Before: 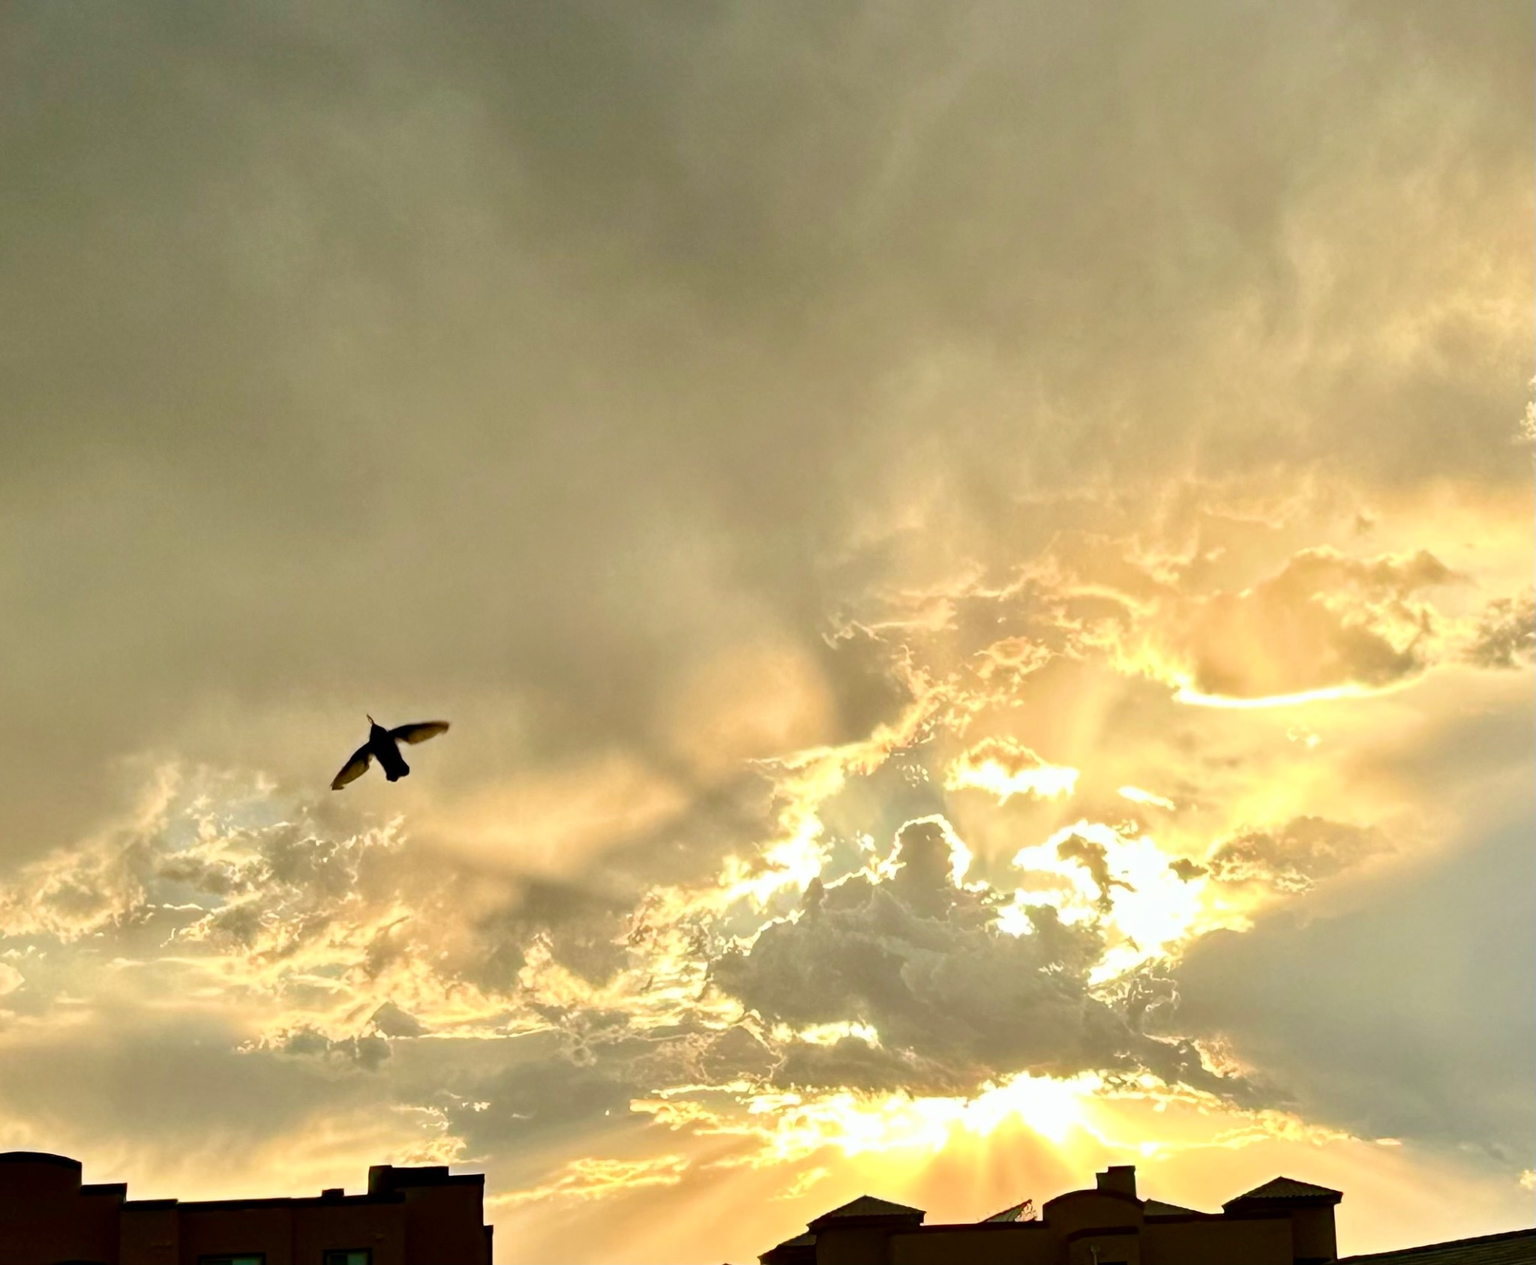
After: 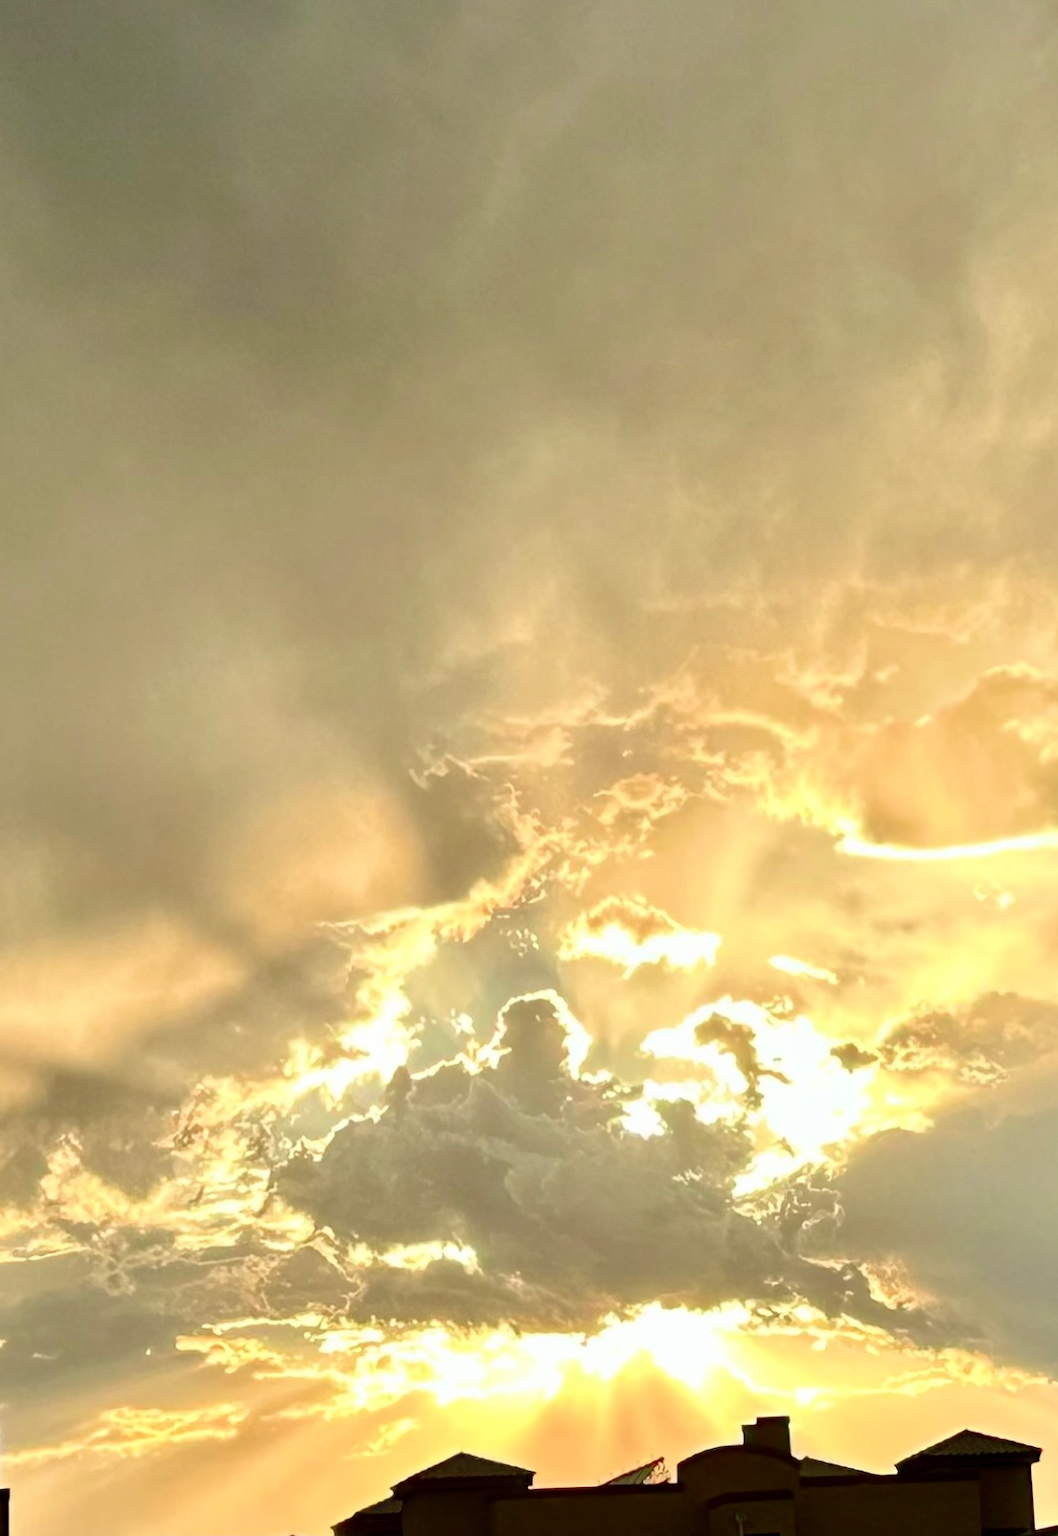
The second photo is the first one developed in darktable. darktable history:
crop: left 31.597%, top 0.005%, right 11.633%
